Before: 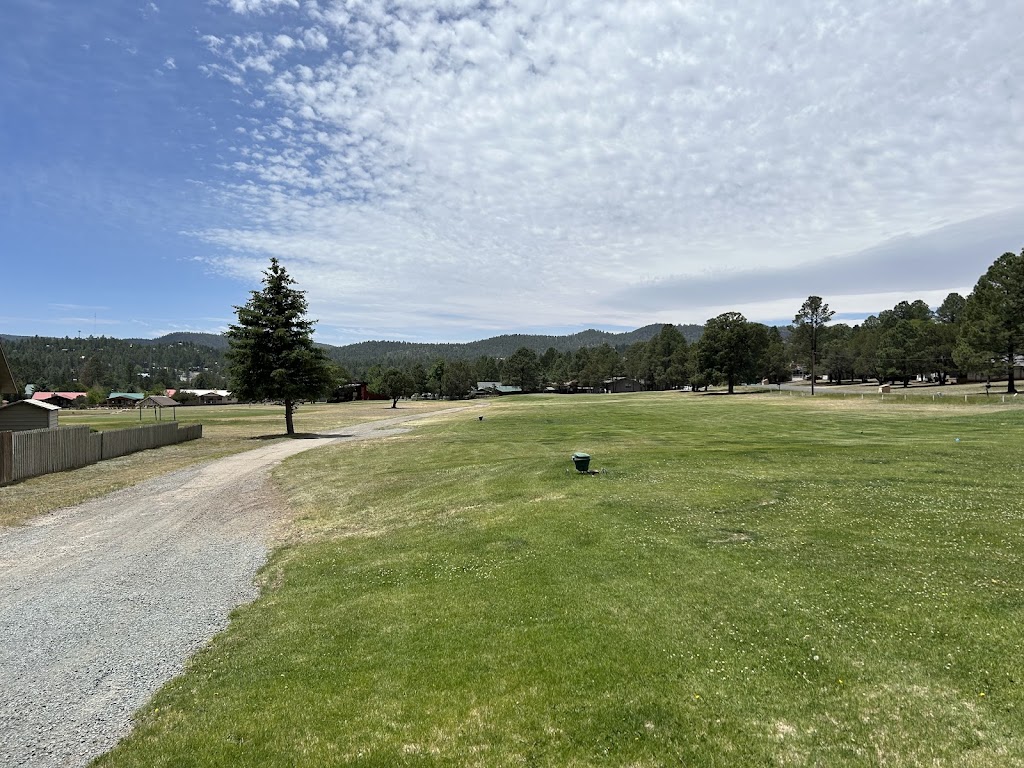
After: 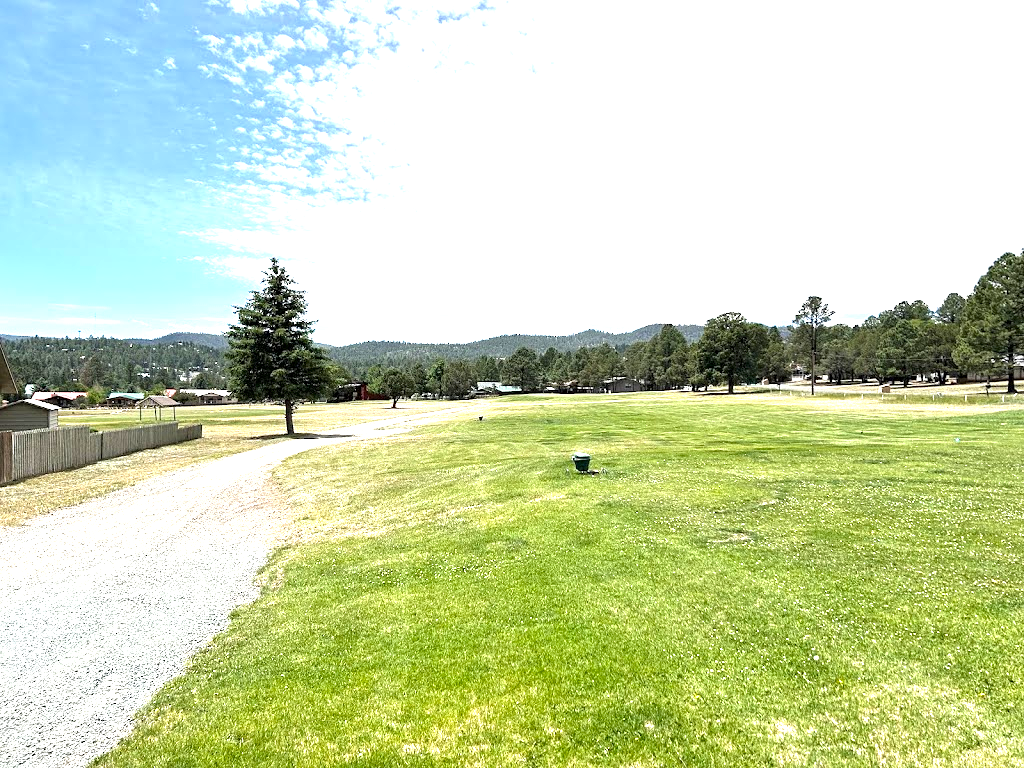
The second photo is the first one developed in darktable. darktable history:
contrast equalizer: octaves 7, y [[0.502, 0.505, 0.512, 0.529, 0.564, 0.588], [0.5 ×6], [0.502, 0.505, 0.512, 0.529, 0.564, 0.588], [0, 0.001, 0.001, 0.004, 0.008, 0.011], [0, 0.001, 0.001, 0.004, 0.008, 0.011]]
exposure: black level correction 0, exposure 1.548 EV, compensate highlight preservation false
